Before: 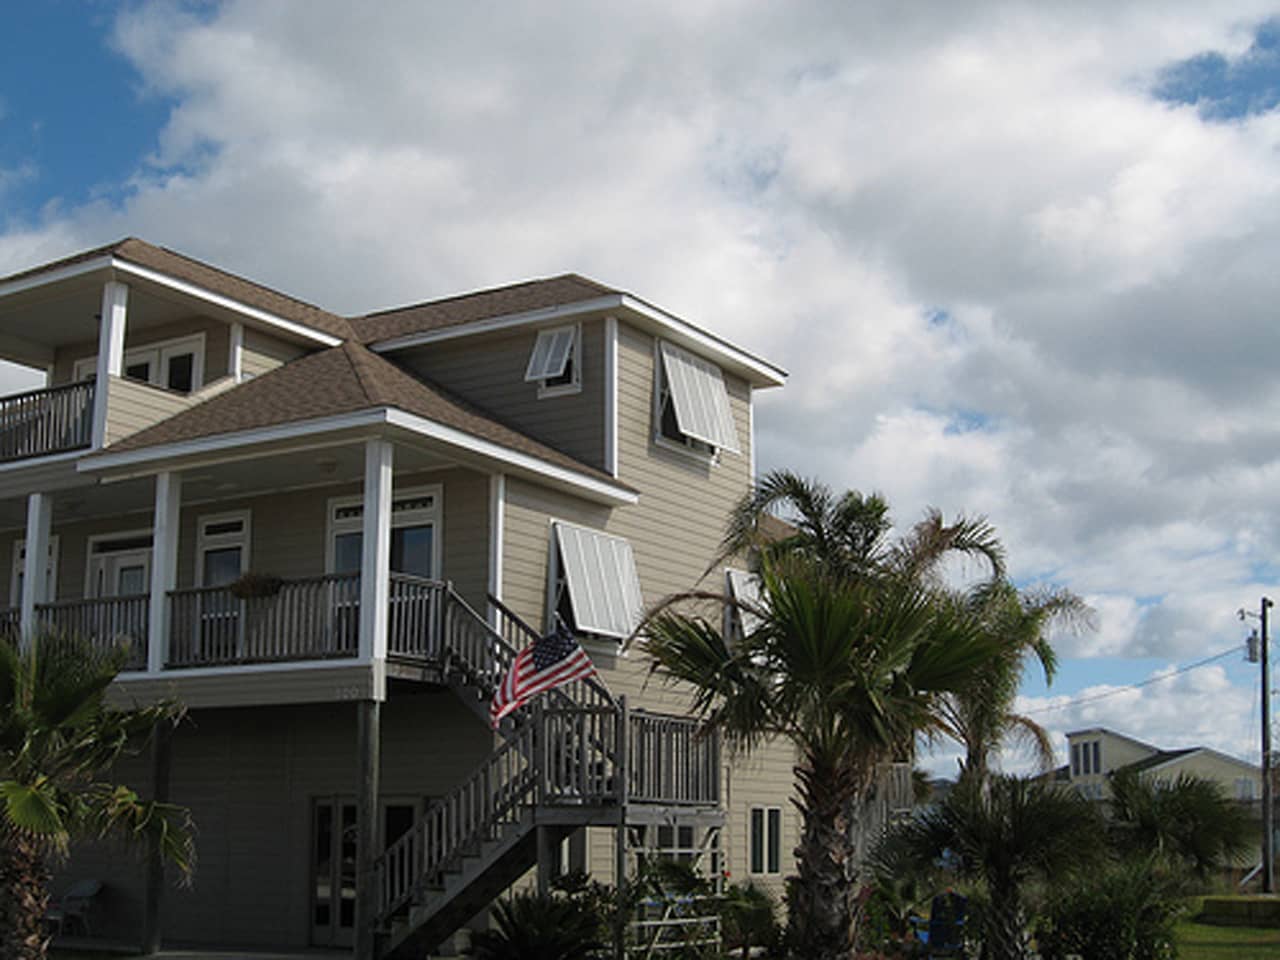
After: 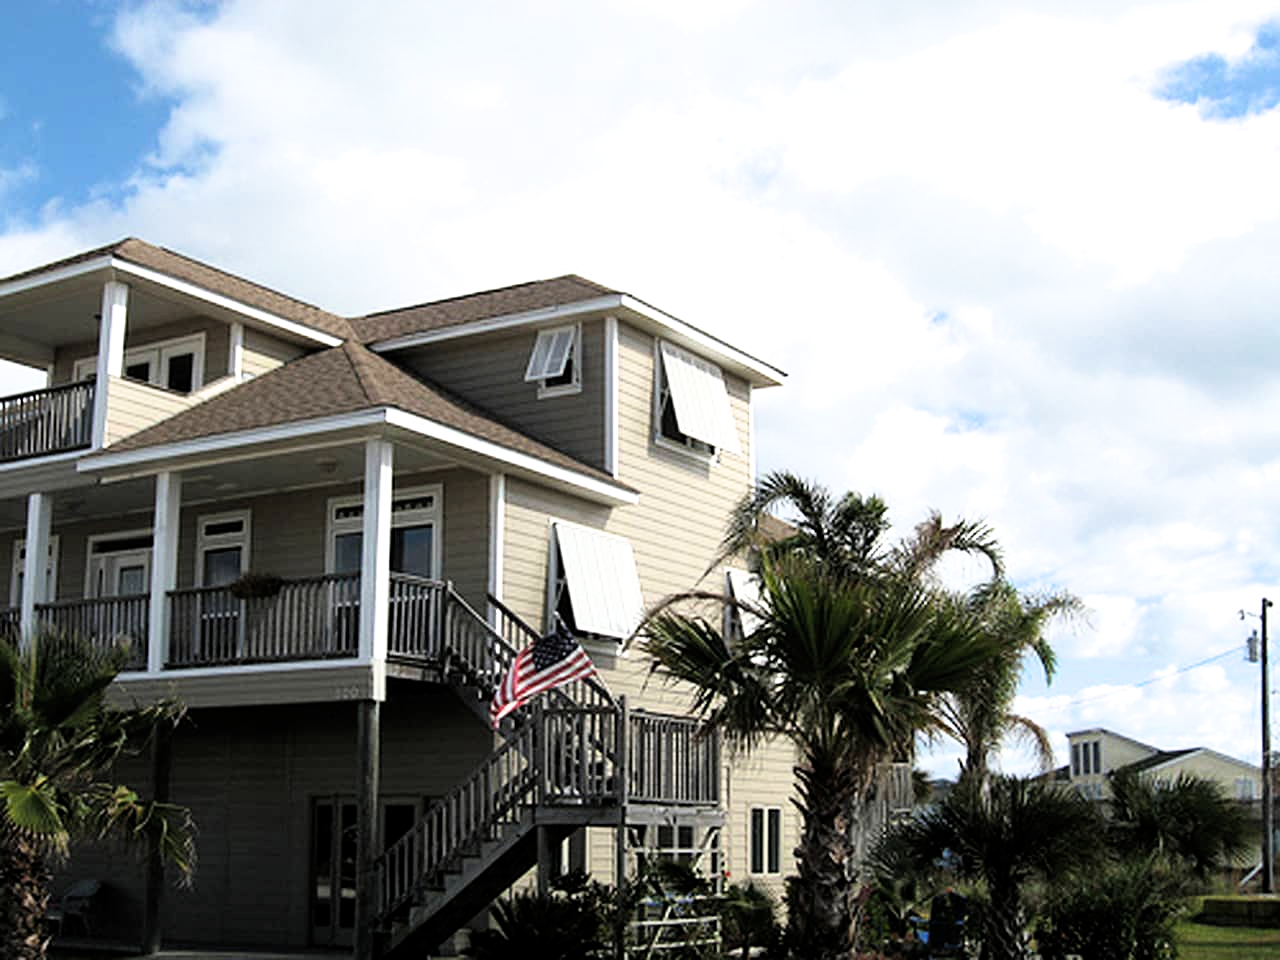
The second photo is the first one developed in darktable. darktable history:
exposure: black level correction 0, exposure 1 EV, compensate highlight preservation false
filmic rgb: black relative exposure -8.66 EV, white relative exposure 2.7 EV, target black luminance 0%, target white luminance 99.999%, hardness 6.26, latitude 75.6%, contrast 1.318, highlights saturation mix -5.33%
